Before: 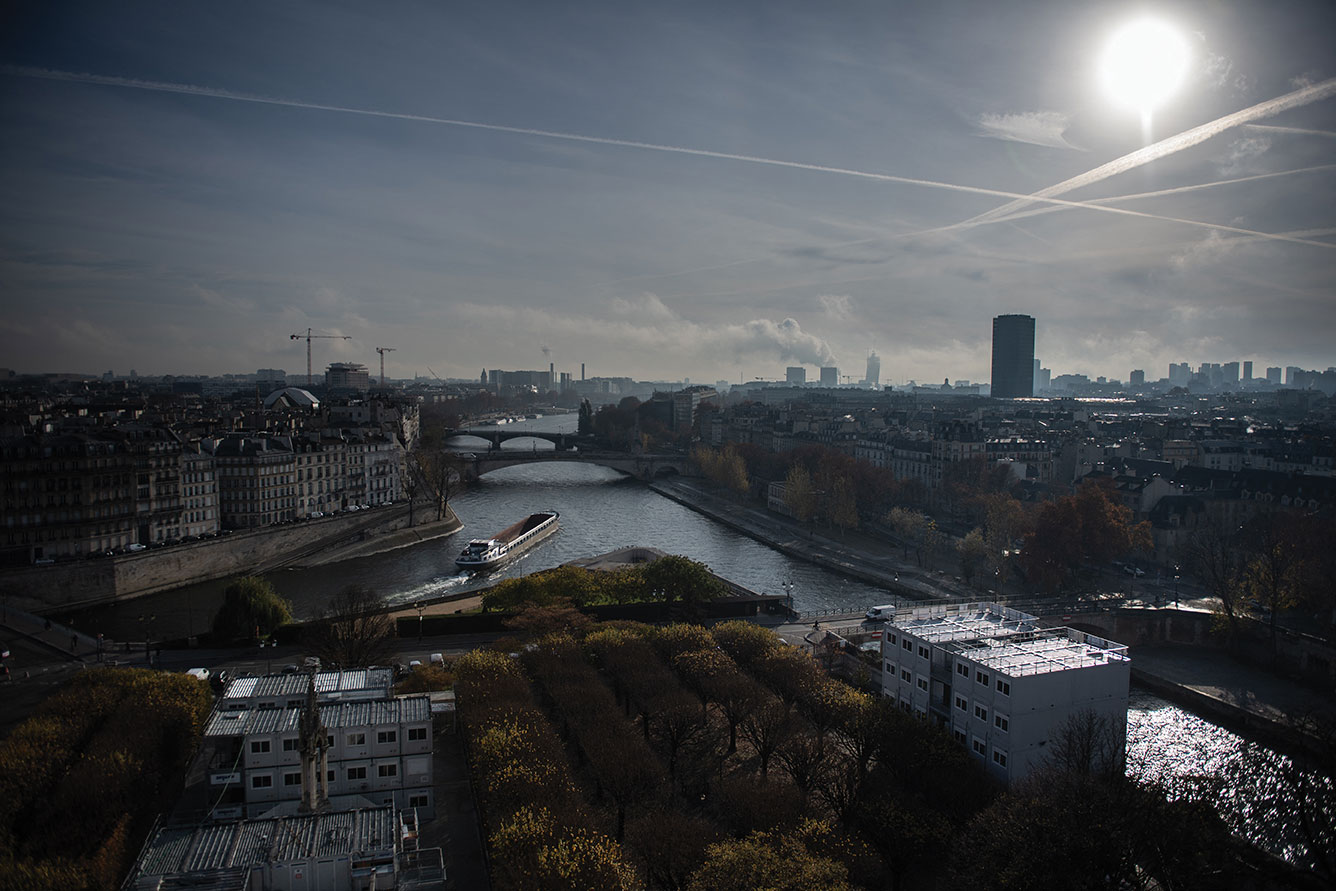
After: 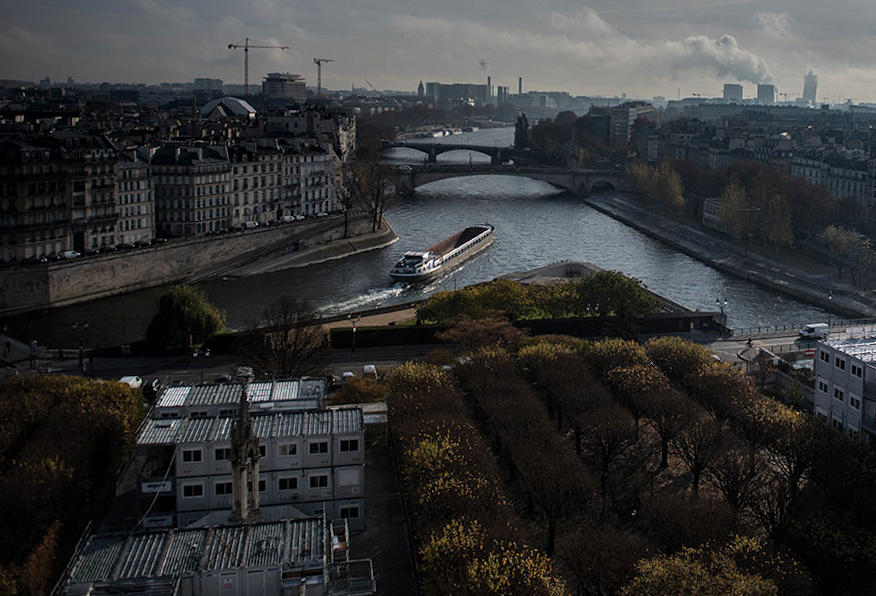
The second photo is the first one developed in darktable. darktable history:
color correction: highlights b* -0.019, saturation 1.1
crop and rotate: angle -0.844°, left 3.802%, top 31.597%, right 29.124%
tone equalizer: edges refinement/feathering 500, mask exposure compensation -1.57 EV, preserve details no
local contrast: on, module defaults
